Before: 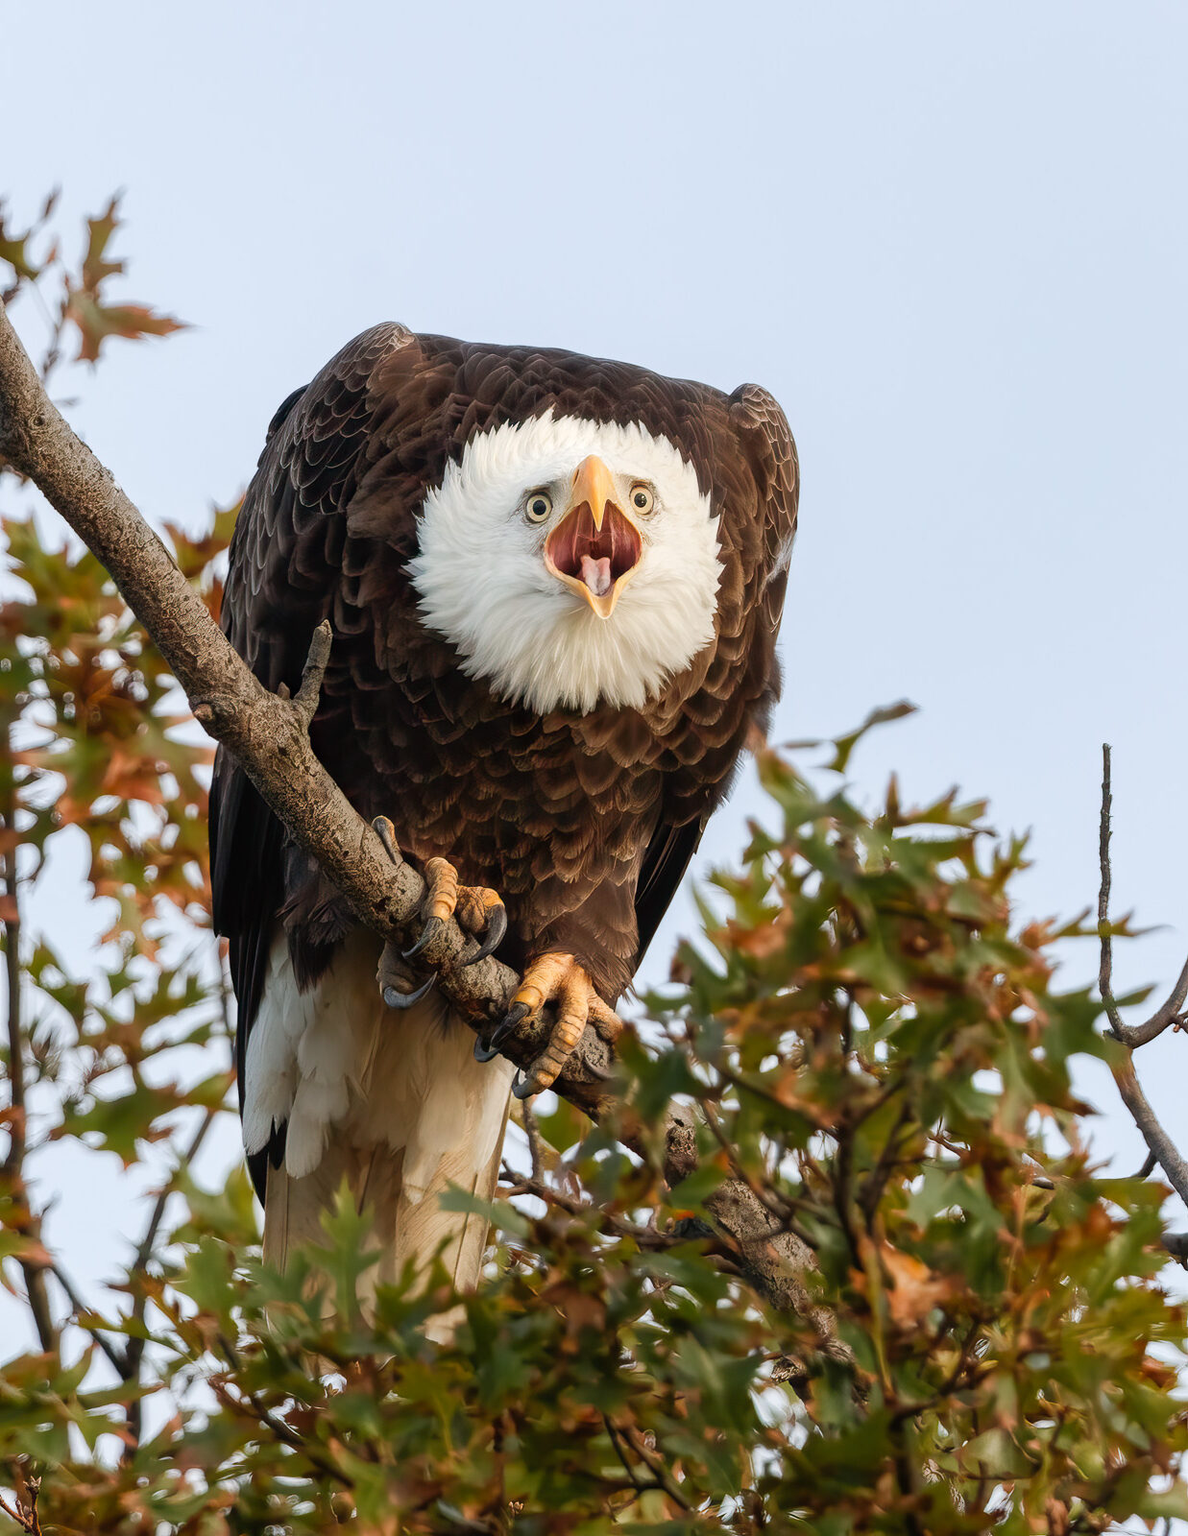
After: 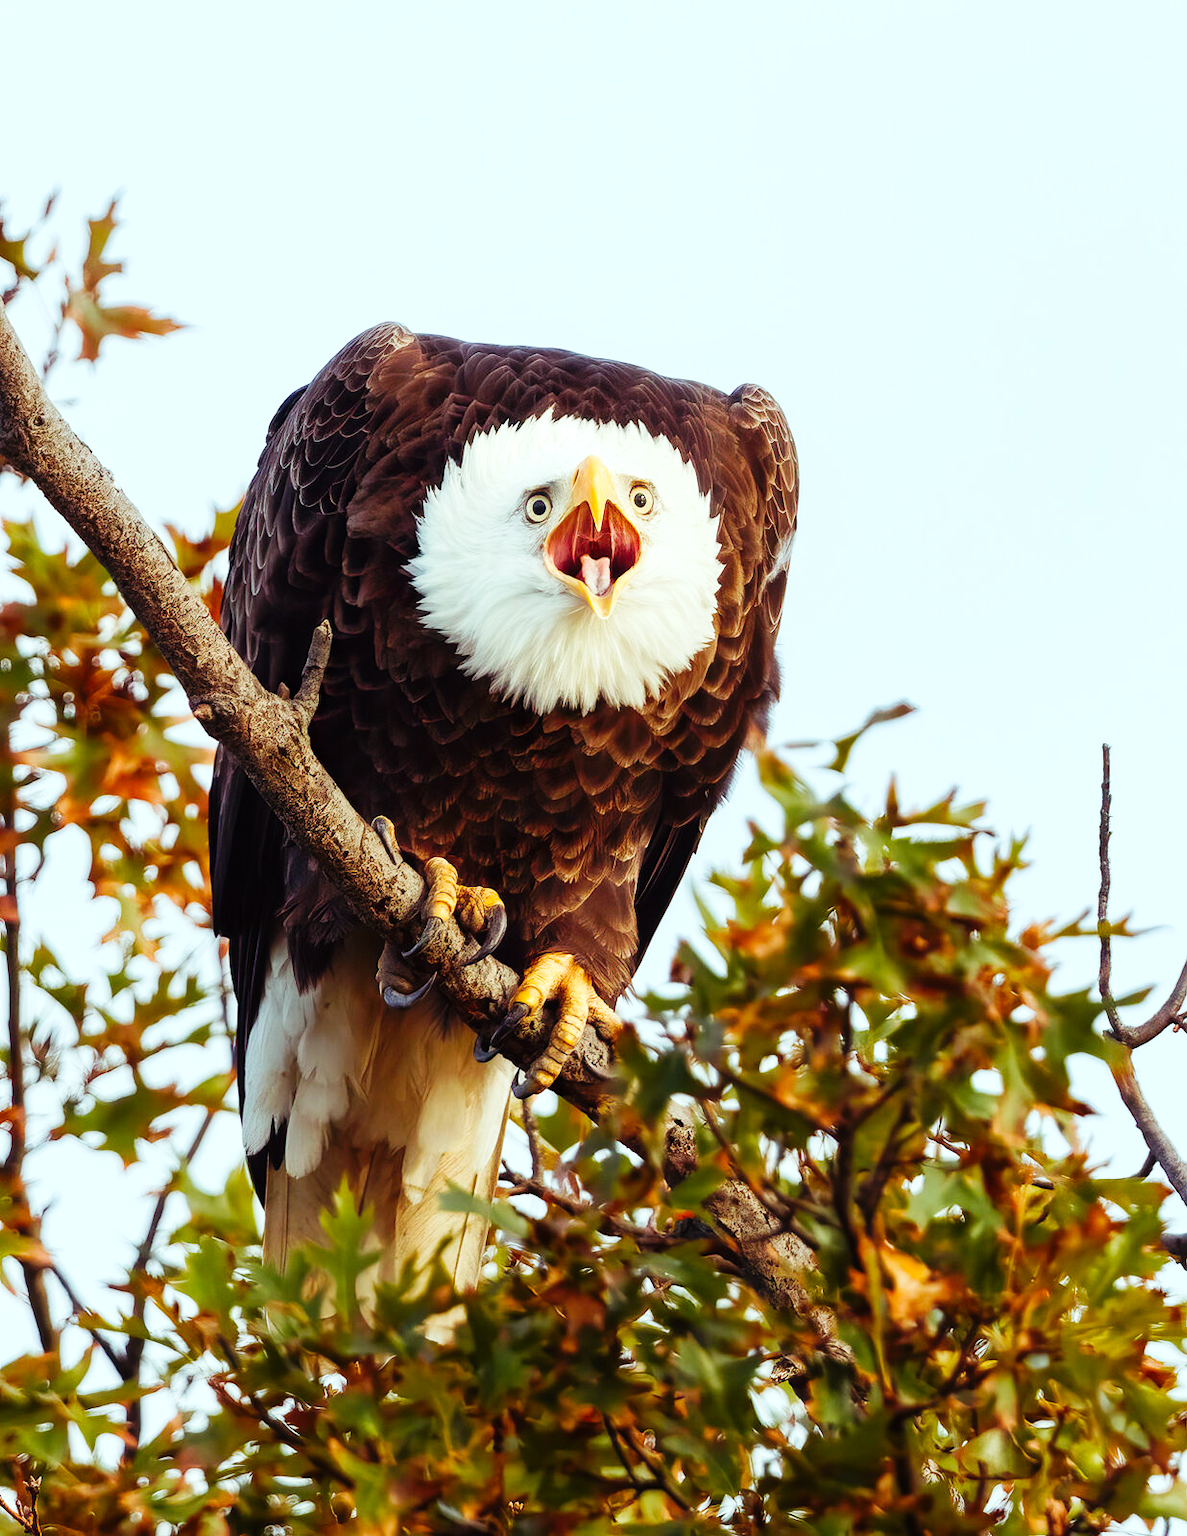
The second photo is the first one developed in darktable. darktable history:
base curve: curves: ch0 [(0, 0) (0.032, 0.025) (0.121, 0.166) (0.206, 0.329) (0.605, 0.79) (1, 1)], preserve colors none
color balance rgb: shadows lift › luminance 0.49%, shadows lift › chroma 6.83%, shadows lift › hue 300.29°, power › hue 208.98°, highlights gain › luminance 20.24%, highlights gain › chroma 2.73%, highlights gain › hue 173.85°, perceptual saturation grading › global saturation 18.05%
